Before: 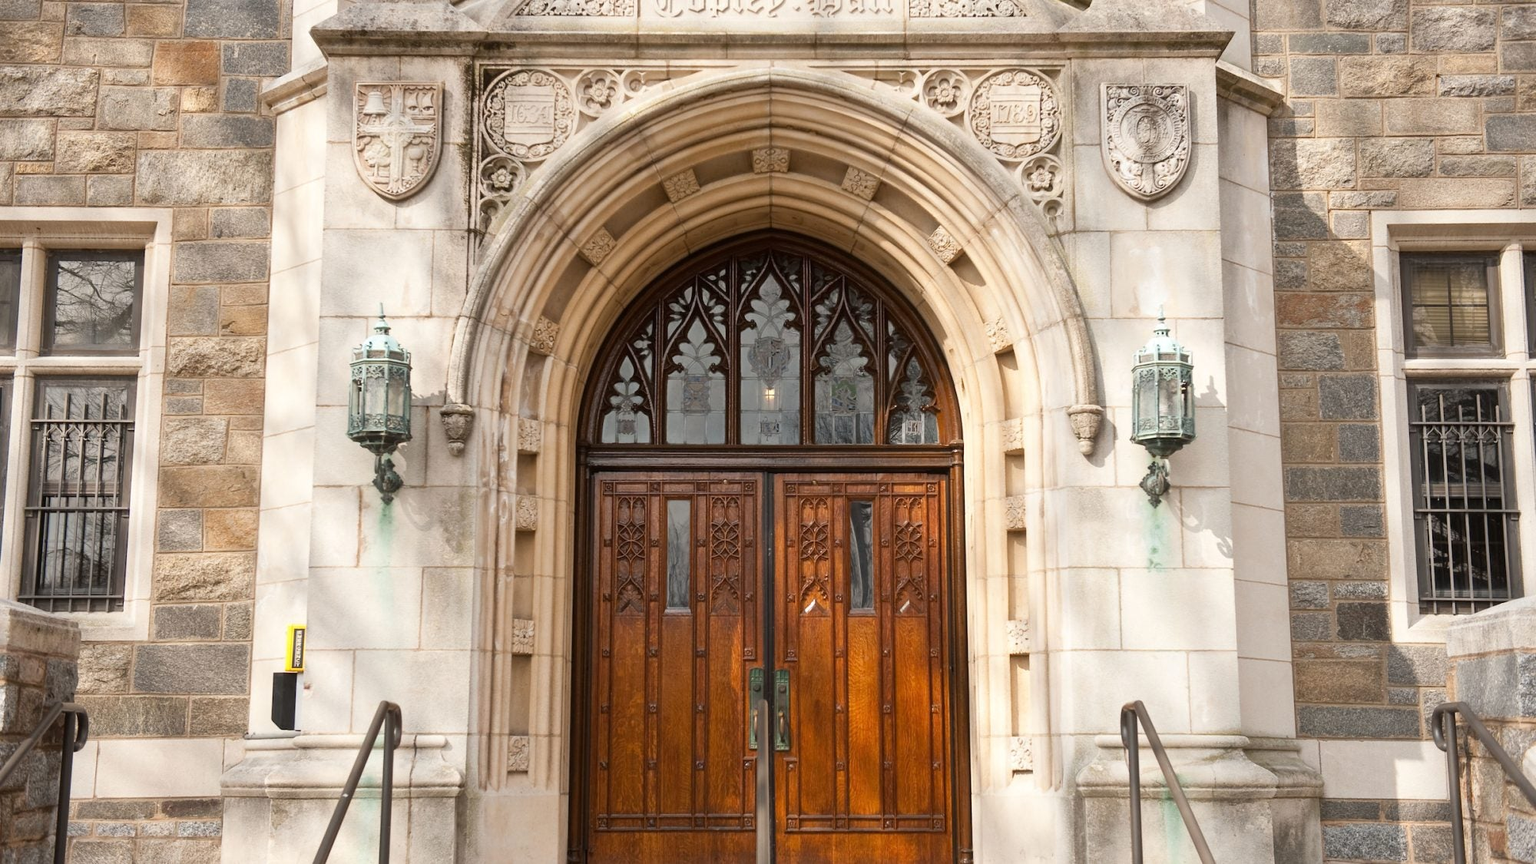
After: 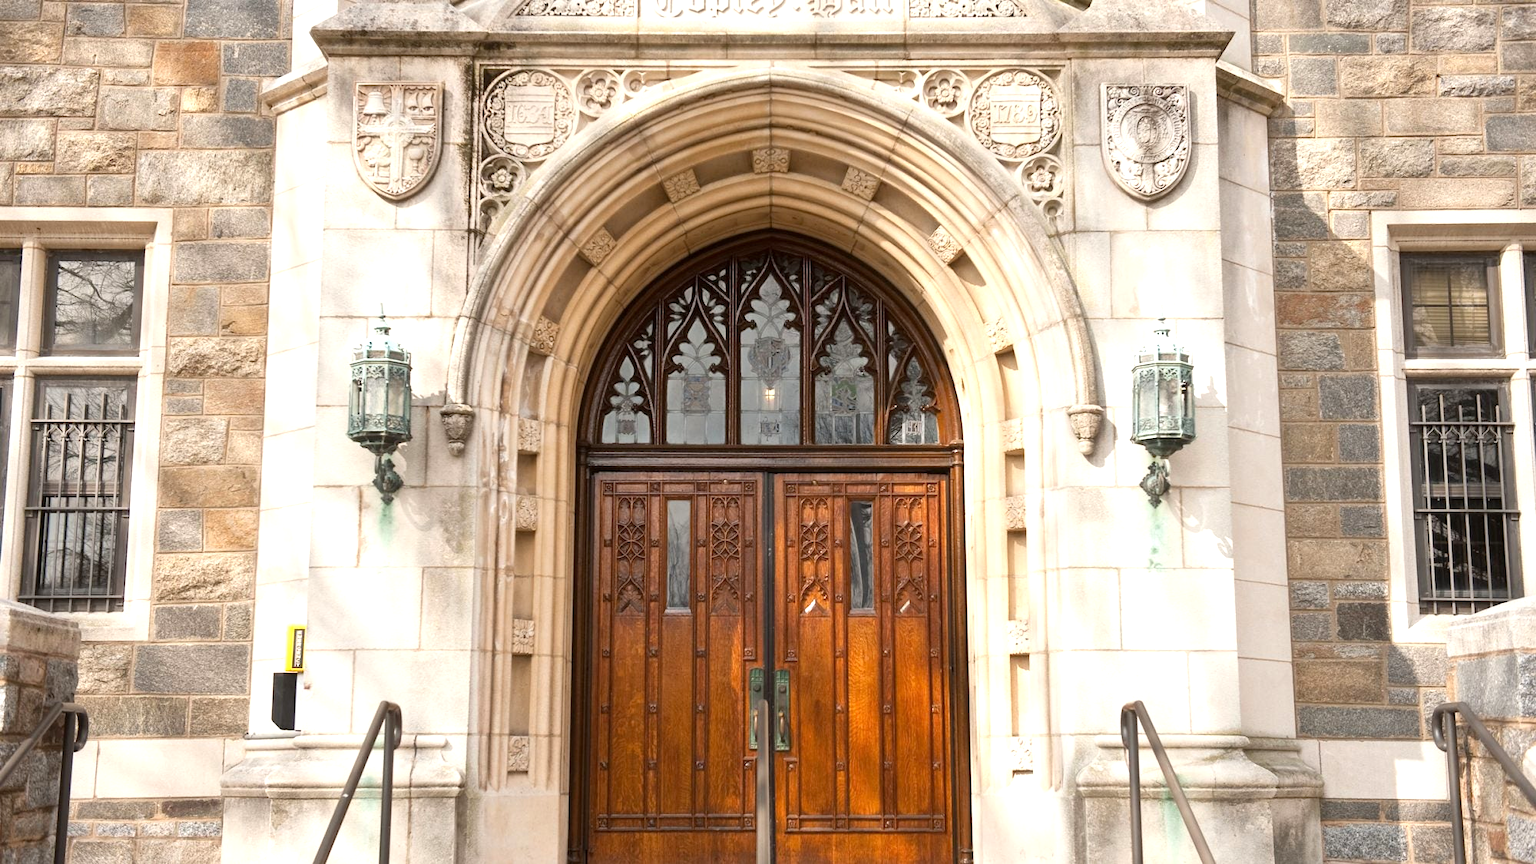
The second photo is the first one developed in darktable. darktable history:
exposure: black level correction 0.001, exposure 0.499 EV, compensate exposure bias true, compensate highlight preservation false
